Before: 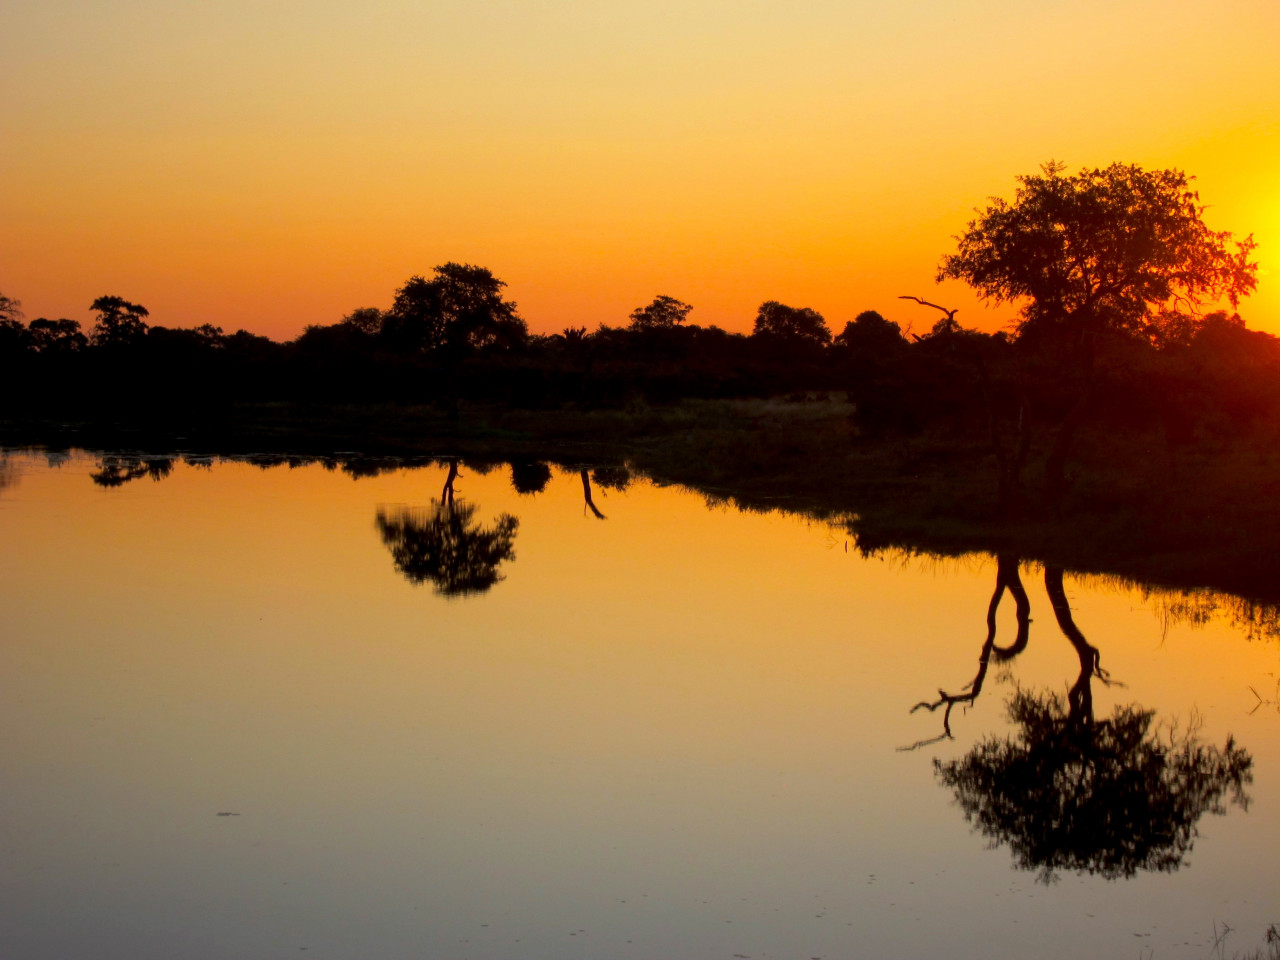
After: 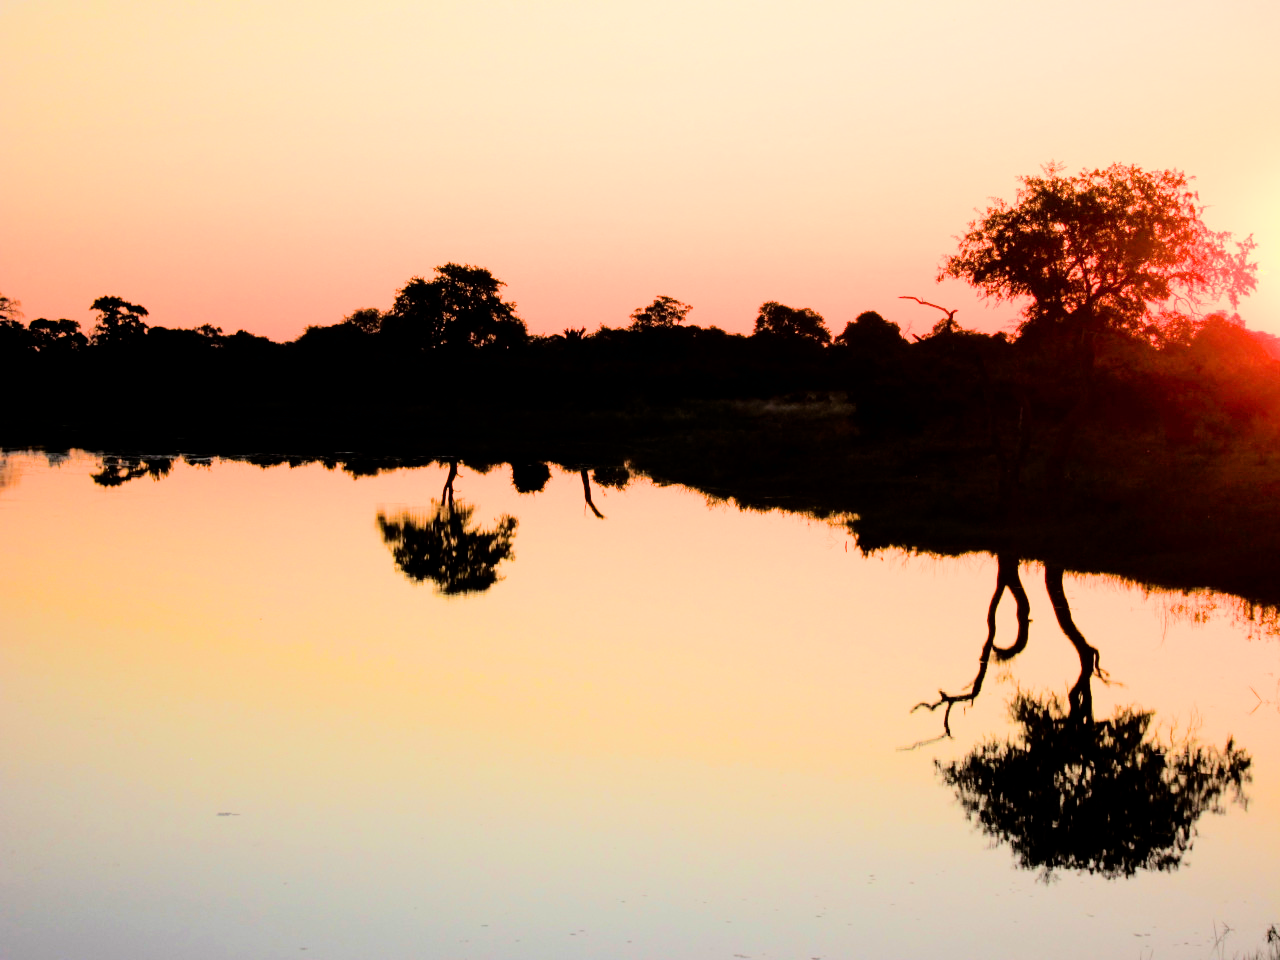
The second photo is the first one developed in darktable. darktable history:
filmic rgb: black relative exposure -8.07 EV, white relative exposure 3 EV, hardness 5.36, contrast 1.265
tone equalizer: -7 EV 0.165 EV, -6 EV 0.611 EV, -5 EV 1.16 EV, -4 EV 1.32 EV, -3 EV 1.12 EV, -2 EV 0.6 EV, -1 EV 0.154 EV, edges refinement/feathering 500, mask exposure compensation -1.57 EV, preserve details no
exposure: black level correction 0.001, exposure 0.499 EV, compensate exposure bias true, compensate highlight preservation false
